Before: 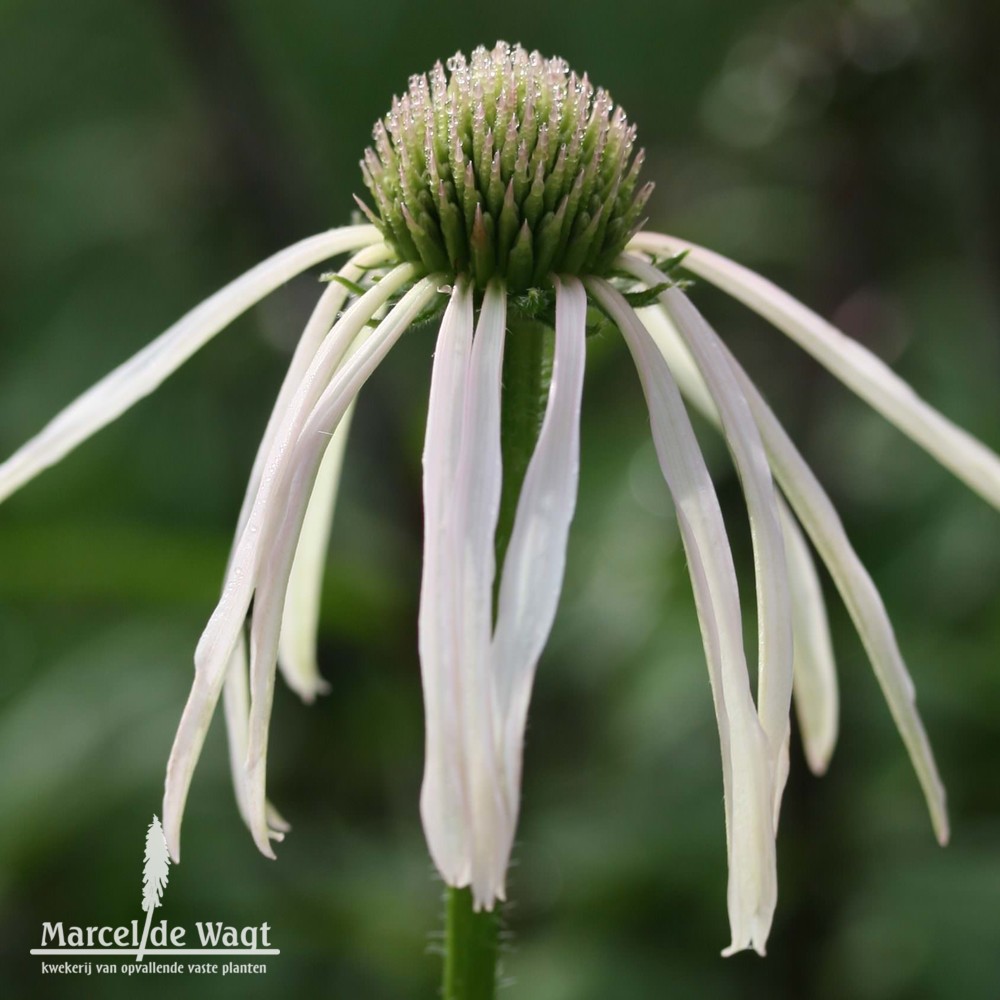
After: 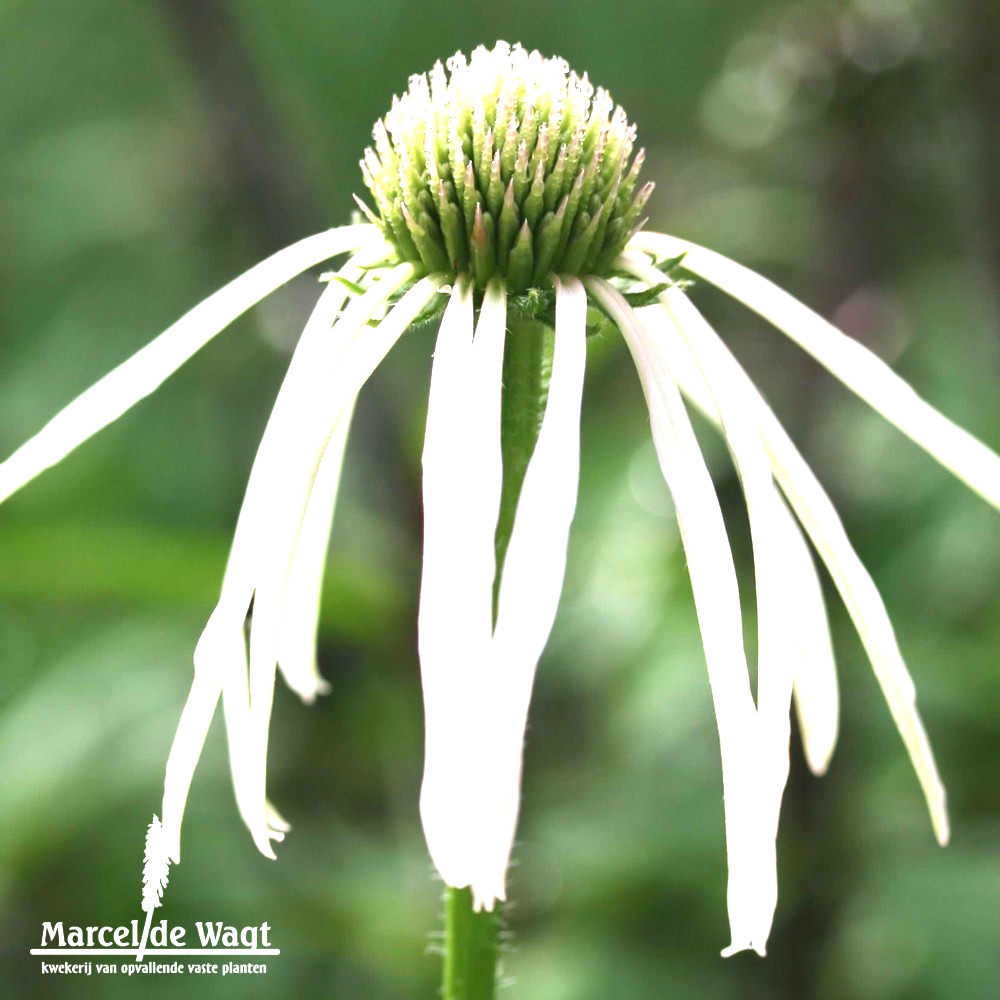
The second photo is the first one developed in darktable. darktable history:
exposure: black level correction 0, exposure 1.739 EV, compensate exposure bias true, compensate highlight preservation false
